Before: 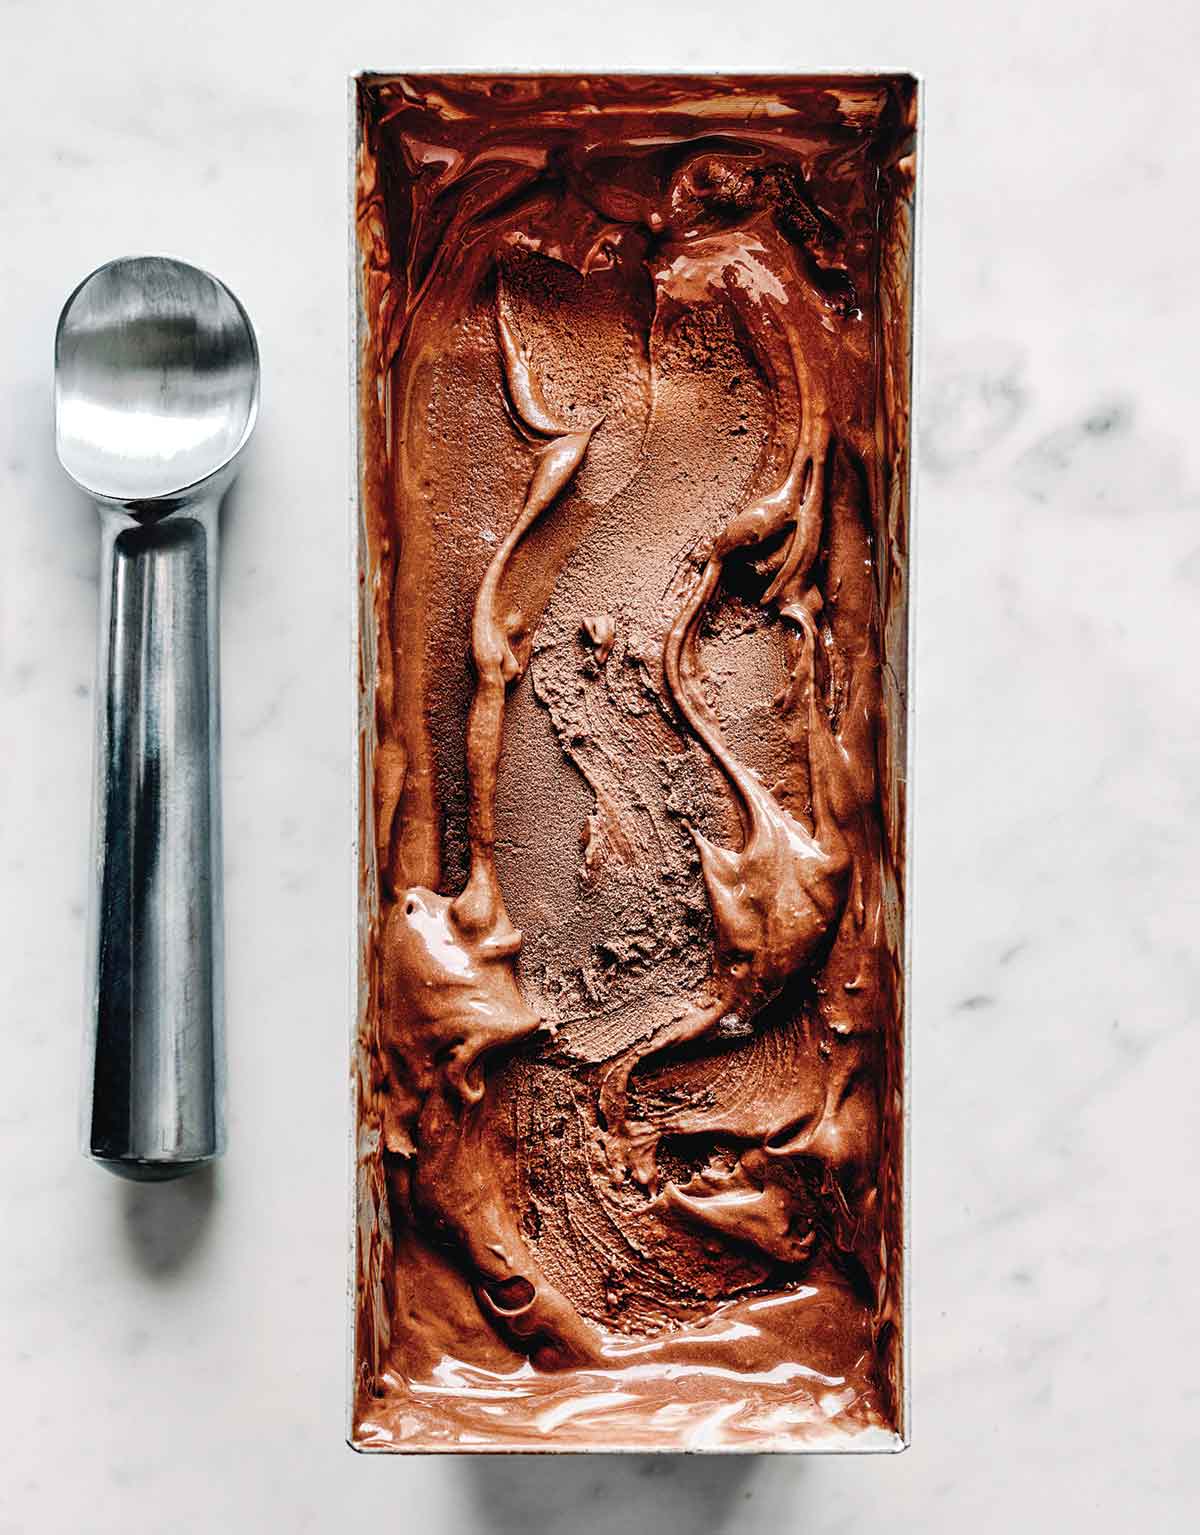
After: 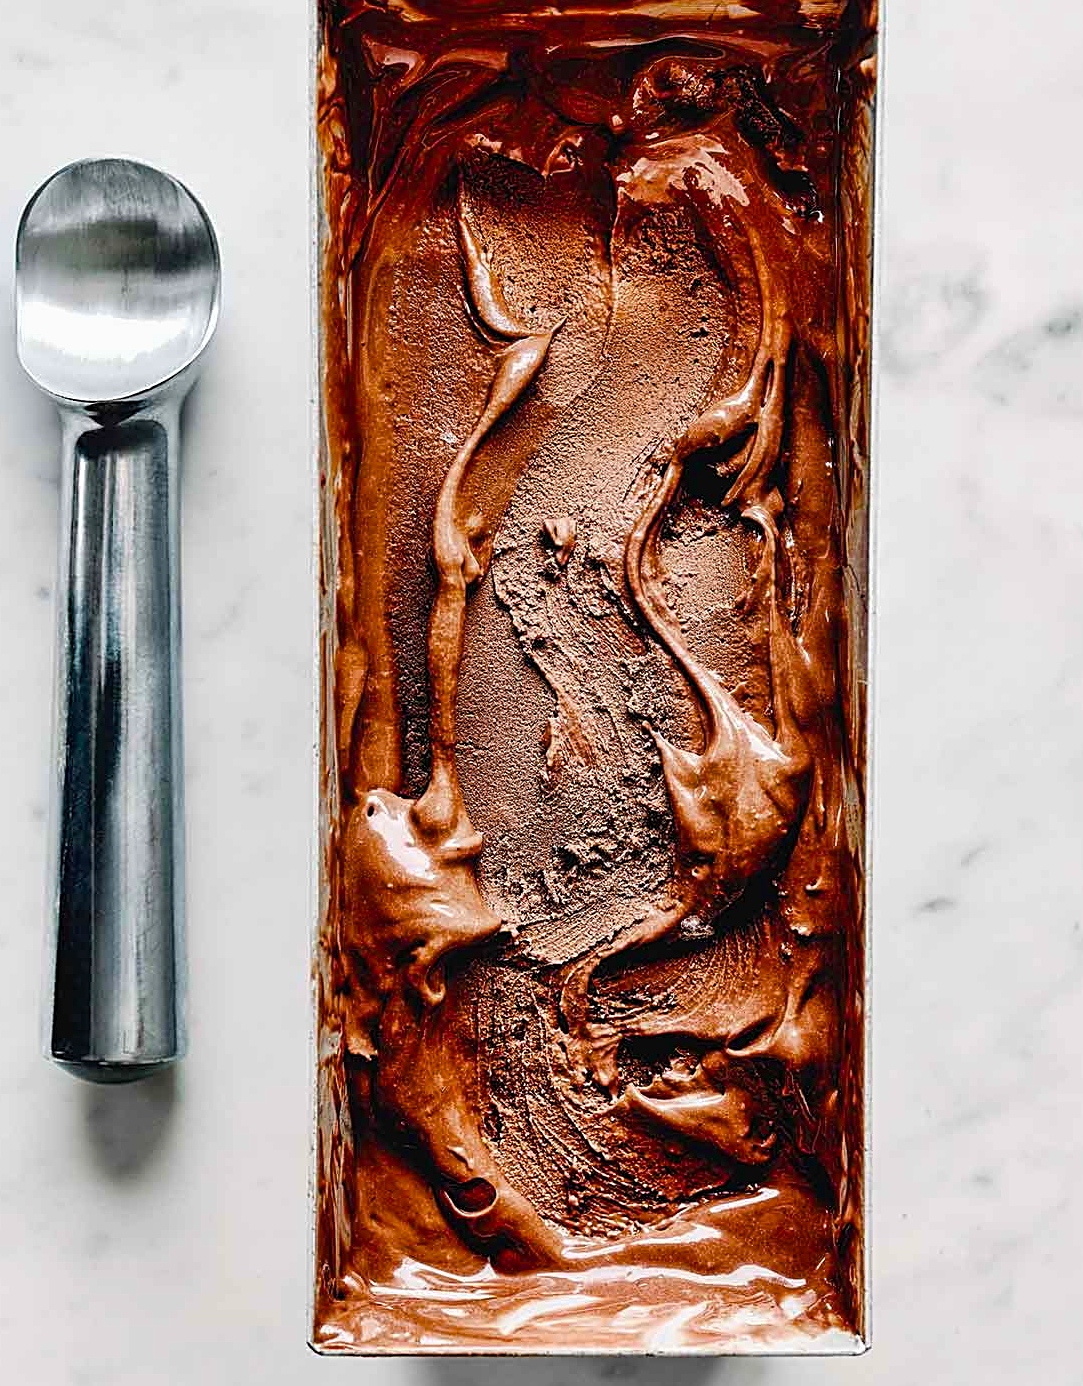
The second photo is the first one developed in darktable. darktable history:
color balance rgb: linear chroma grading › shadows -8%, linear chroma grading › global chroma 10%, perceptual saturation grading › global saturation 2%, perceptual saturation grading › highlights -2%, perceptual saturation grading › mid-tones 4%, perceptual saturation grading › shadows 8%, perceptual brilliance grading › global brilliance 2%, perceptual brilliance grading › highlights -4%, global vibrance 16%, saturation formula JzAzBz (2021)
sharpen: on, module defaults
crop: left 3.305%, top 6.436%, right 6.389%, bottom 3.258%
